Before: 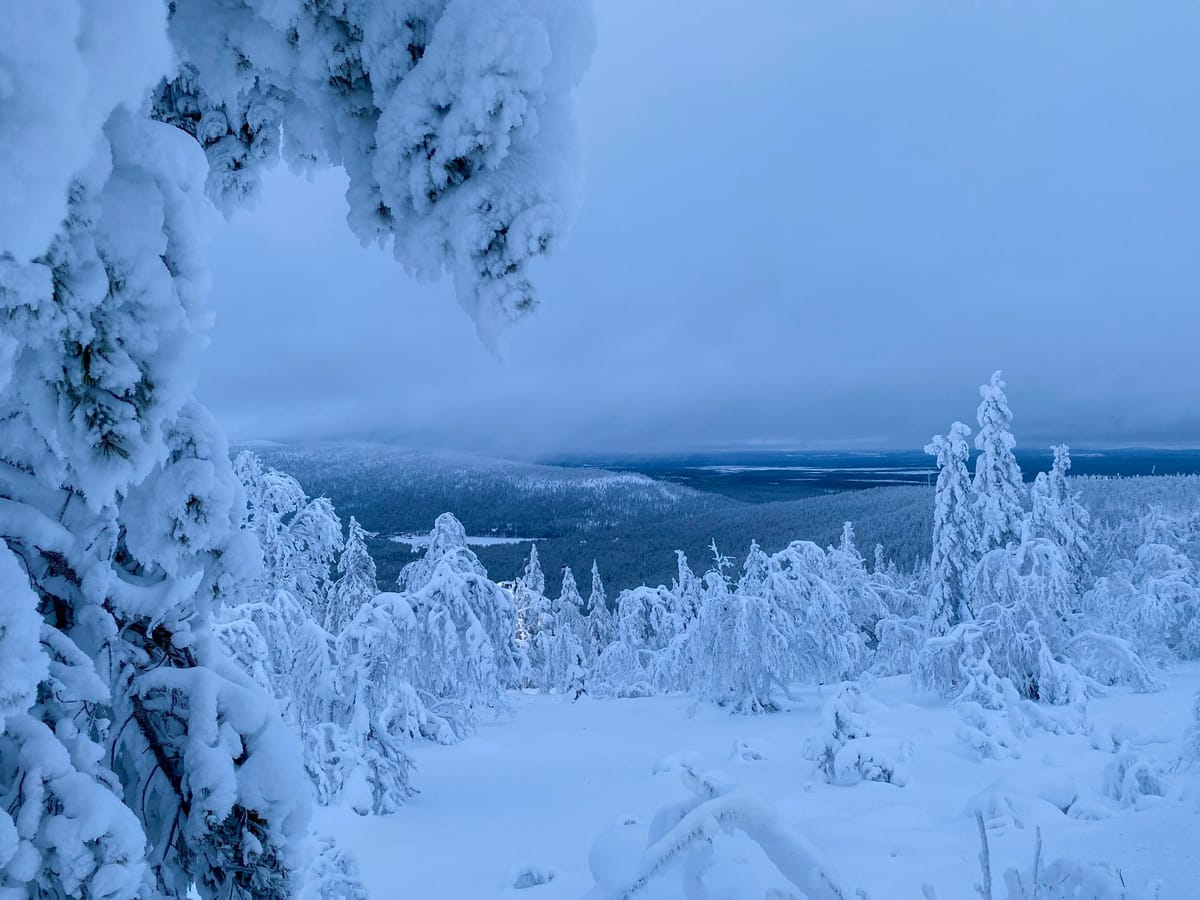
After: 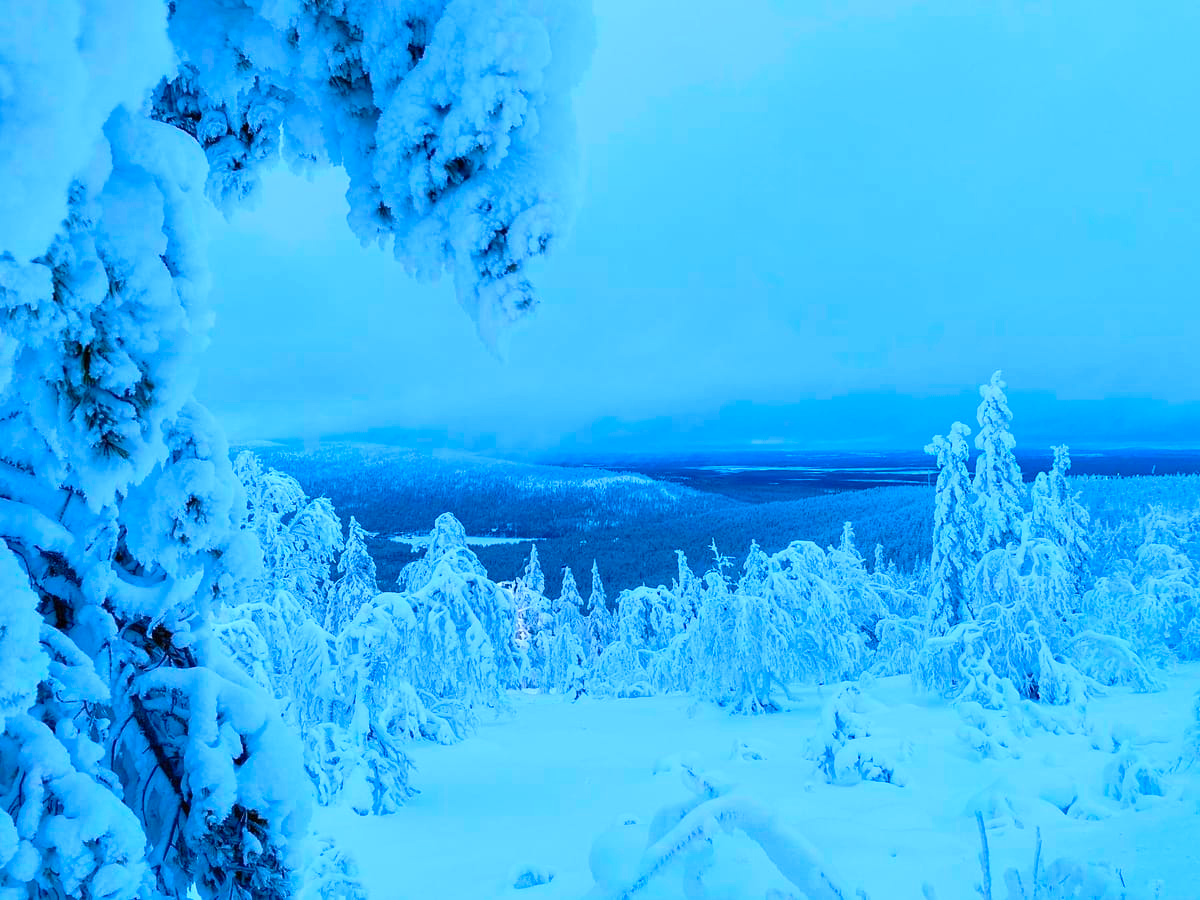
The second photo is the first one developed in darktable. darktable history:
contrast brightness saturation: contrast 0.2, brightness 0.194, saturation 0.815
